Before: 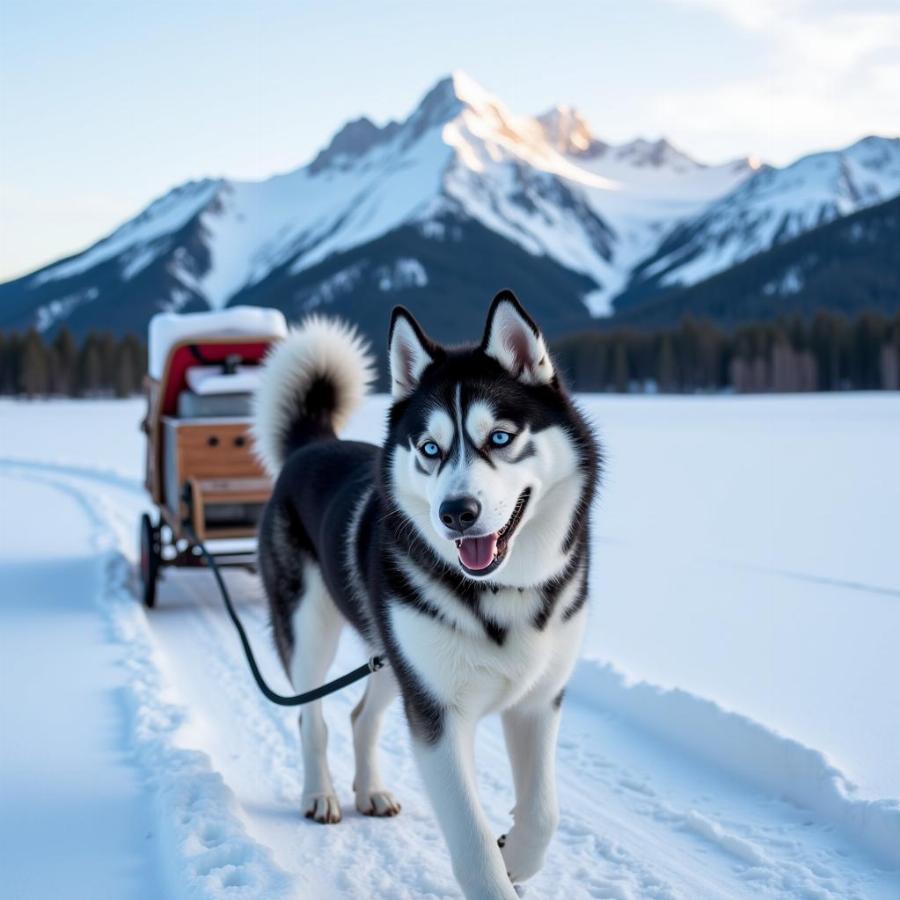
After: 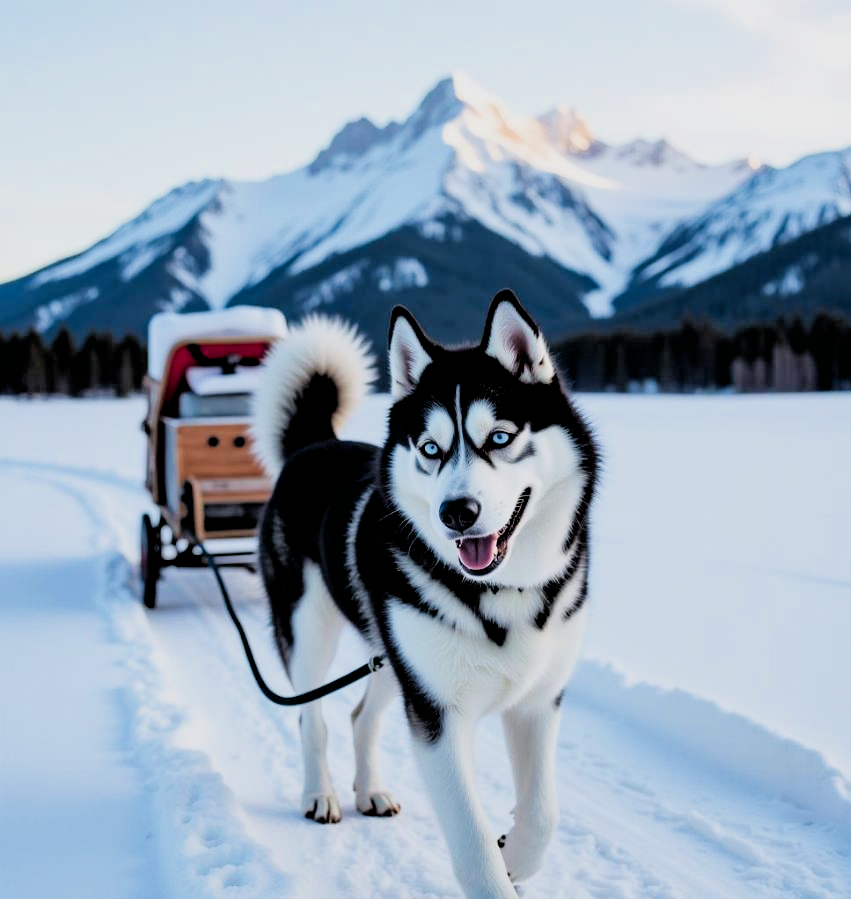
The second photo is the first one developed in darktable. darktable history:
crop and rotate: left 0%, right 5.385%
haze removal: compatibility mode true, adaptive false
exposure: exposure 0.584 EV, compensate highlight preservation false
filmic rgb: black relative exposure -2.75 EV, white relative exposure 4.56 EV, threshold 3.06 EV, hardness 1.77, contrast 1.258, enable highlight reconstruction true
